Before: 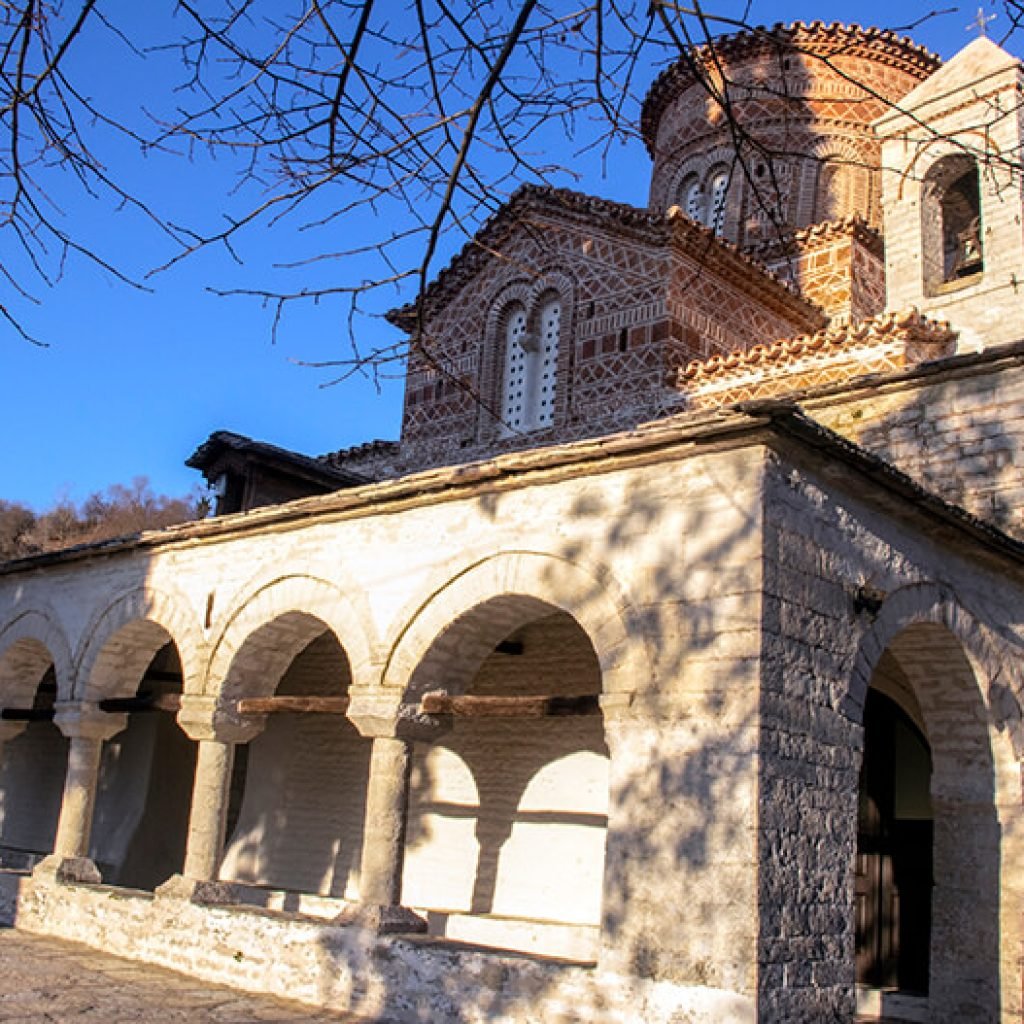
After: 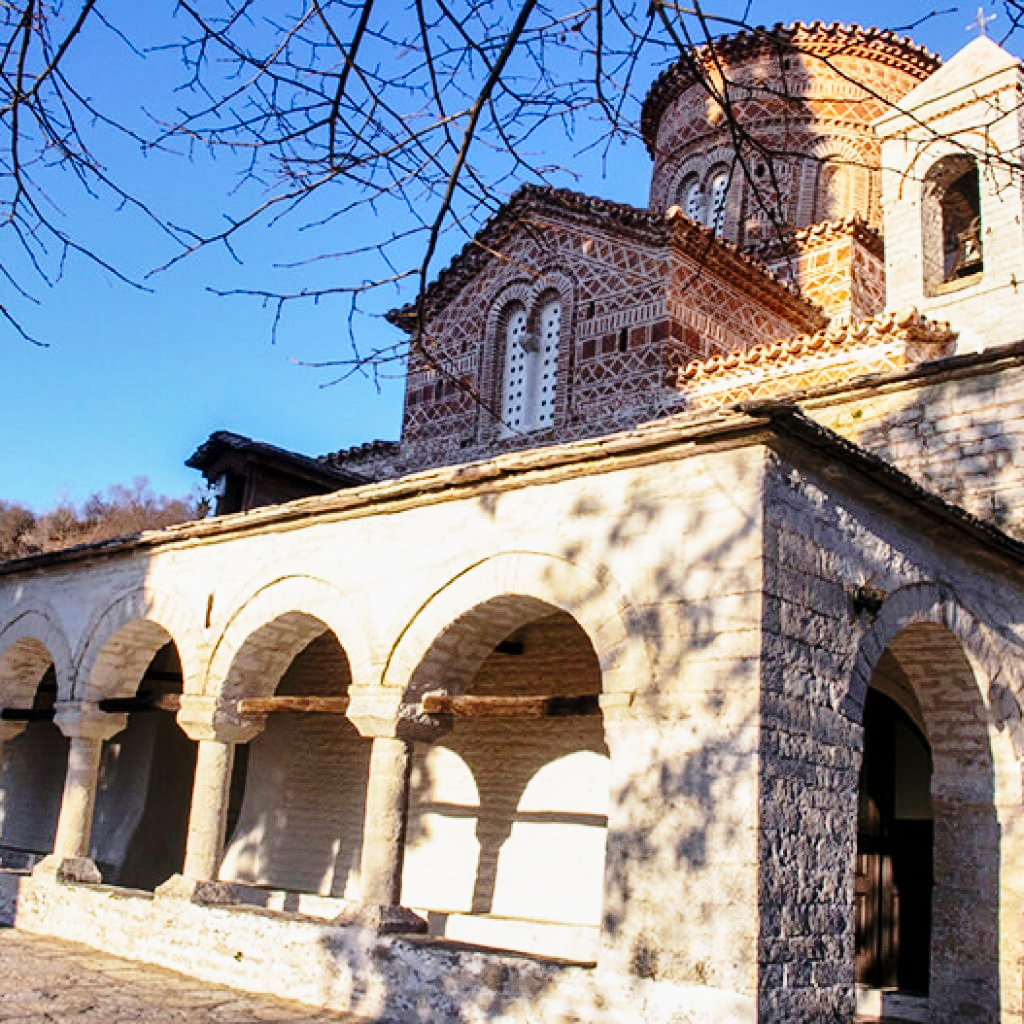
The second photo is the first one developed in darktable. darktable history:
shadows and highlights: shadows 43.61, white point adjustment -1.49, soften with gaussian
base curve: curves: ch0 [(0, 0) (0.028, 0.03) (0.121, 0.232) (0.46, 0.748) (0.859, 0.968) (1, 1)], preserve colors none
